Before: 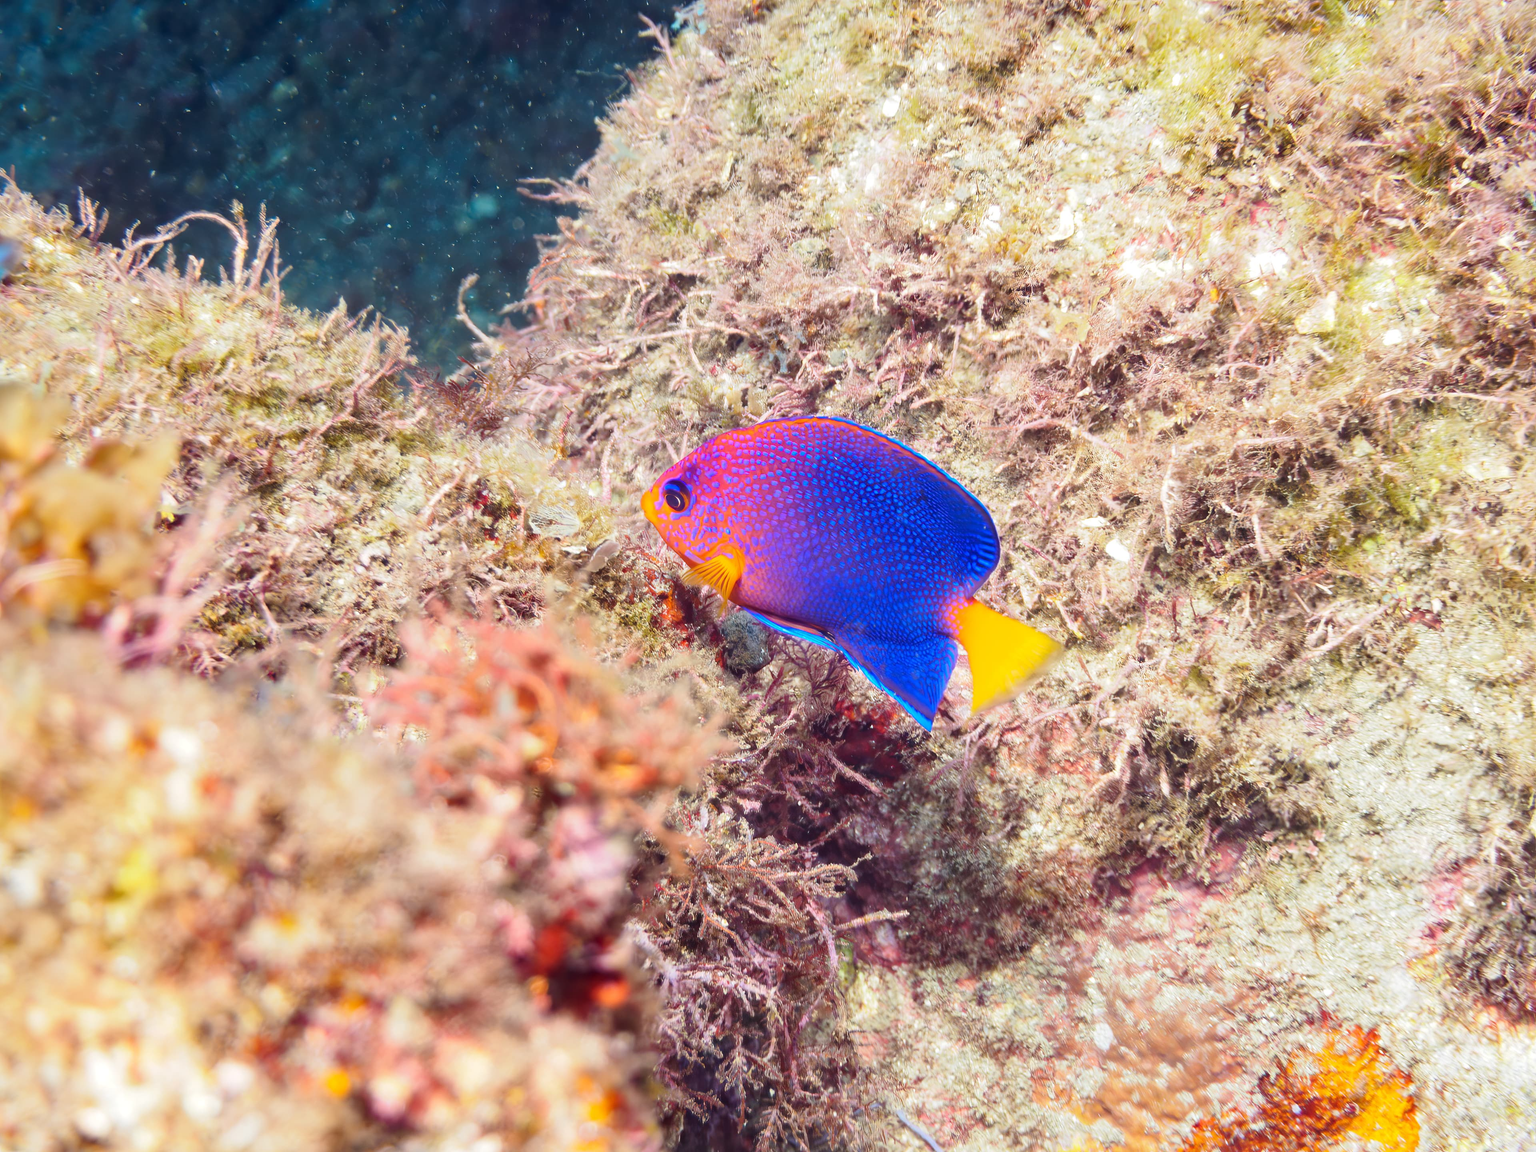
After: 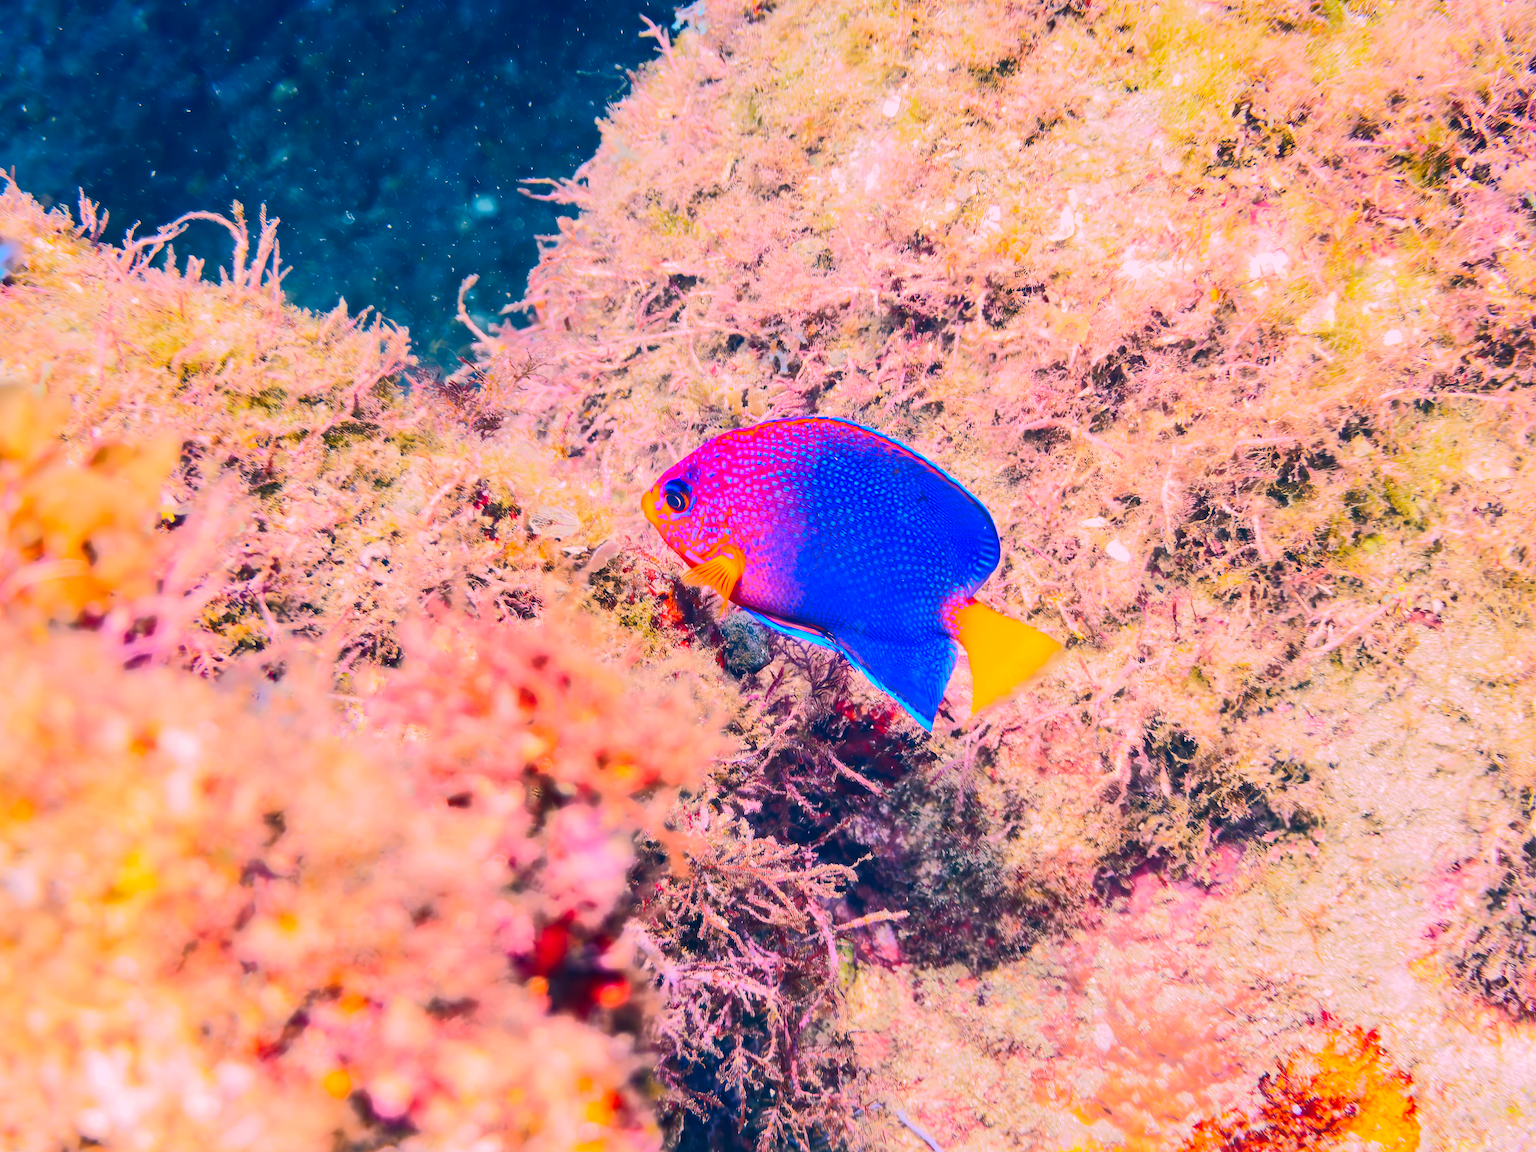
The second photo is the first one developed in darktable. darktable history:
exposure: exposure -0.108 EV, compensate exposure bias true, compensate highlight preservation false
tone curve: curves: ch0 [(0, 0) (0.003, 0.015) (0.011, 0.019) (0.025, 0.025) (0.044, 0.039) (0.069, 0.053) (0.1, 0.076) (0.136, 0.107) (0.177, 0.143) (0.224, 0.19) (0.277, 0.253) (0.335, 0.32) (0.399, 0.412) (0.468, 0.524) (0.543, 0.668) (0.623, 0.717) (0.709, 0.769) (0.801, 0.82) (0.898, 0.865) (1, 1)], color space Lab, independent channels, preserve colors none
color correction: highlights a* 16.84, highlights b* 0.274, shadows a* -15.11, shadows b* -13.88, saturation 1.53
